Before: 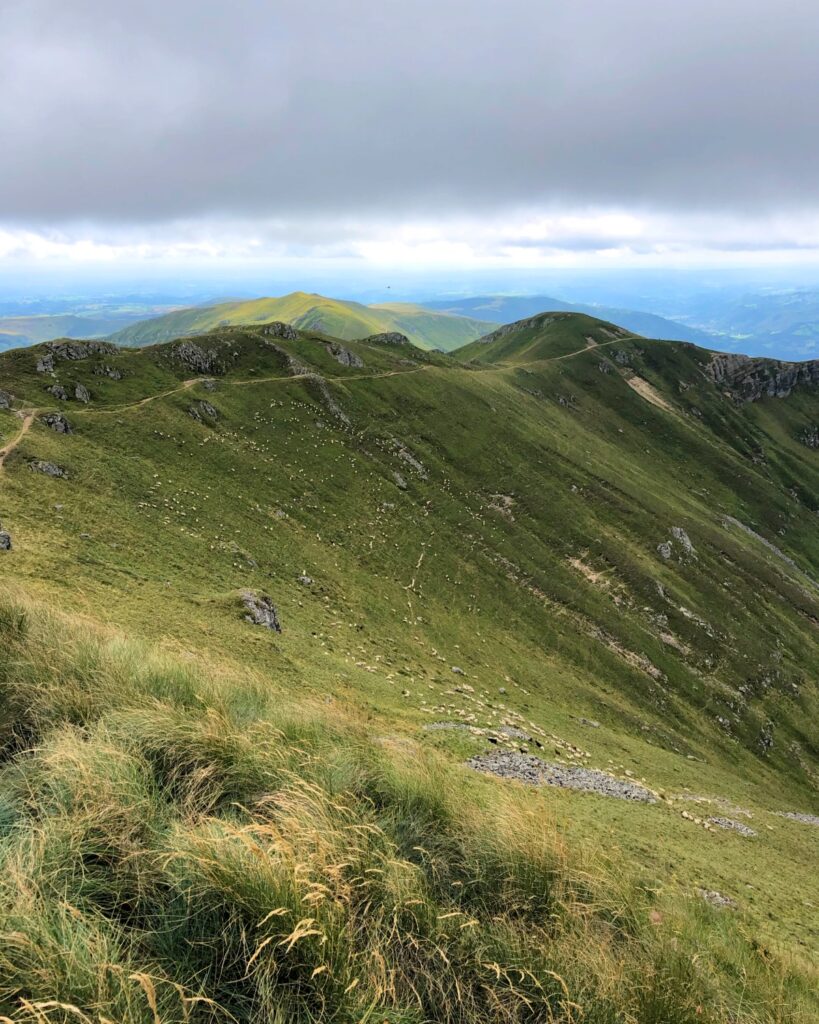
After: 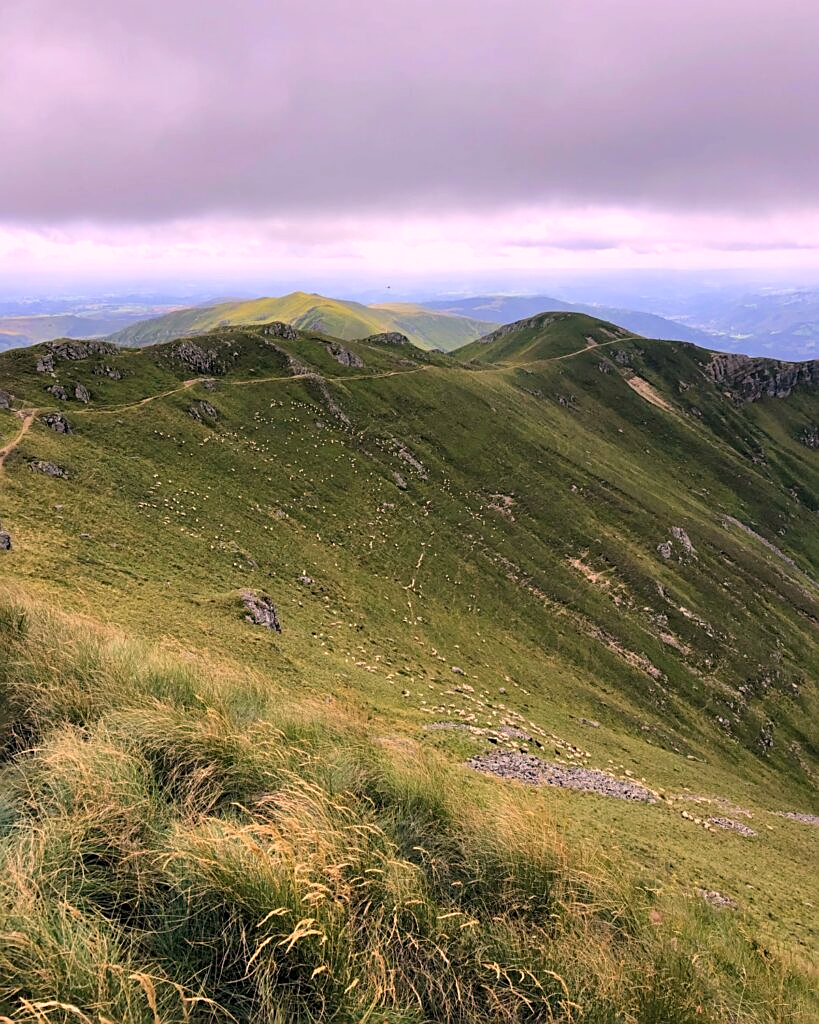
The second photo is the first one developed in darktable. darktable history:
color correction: highlights a* 21.16, highlights b* 19.61
sharpen: on, module defaults
color calibration: x 0.38, y 0.391, temperature 4086.74 K
